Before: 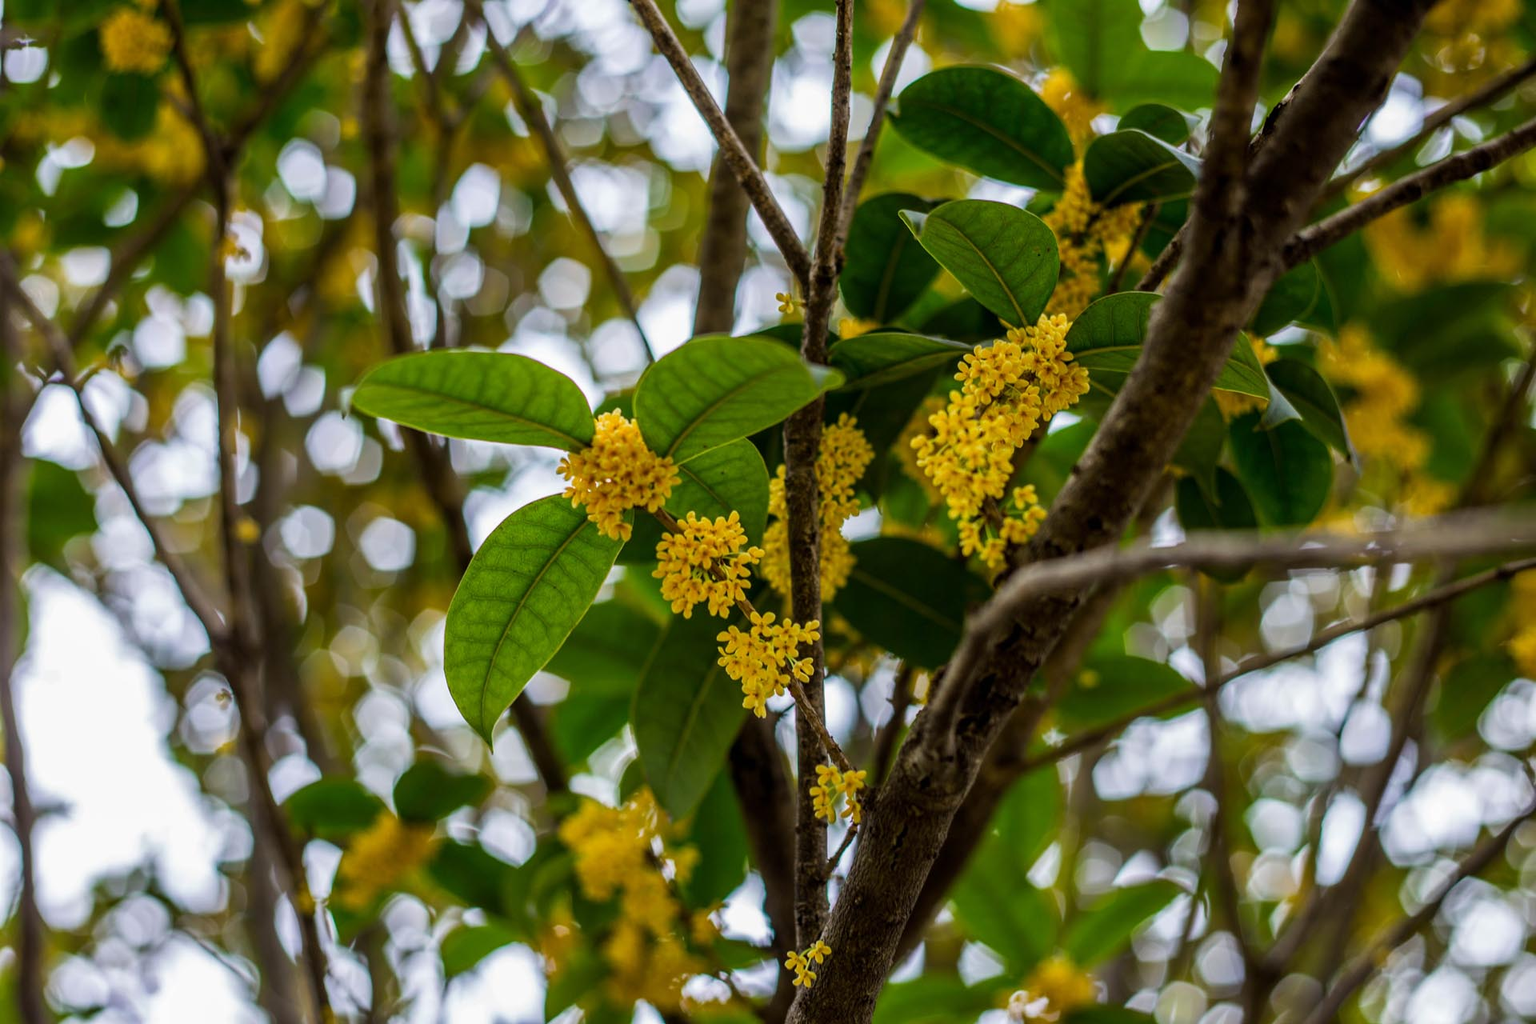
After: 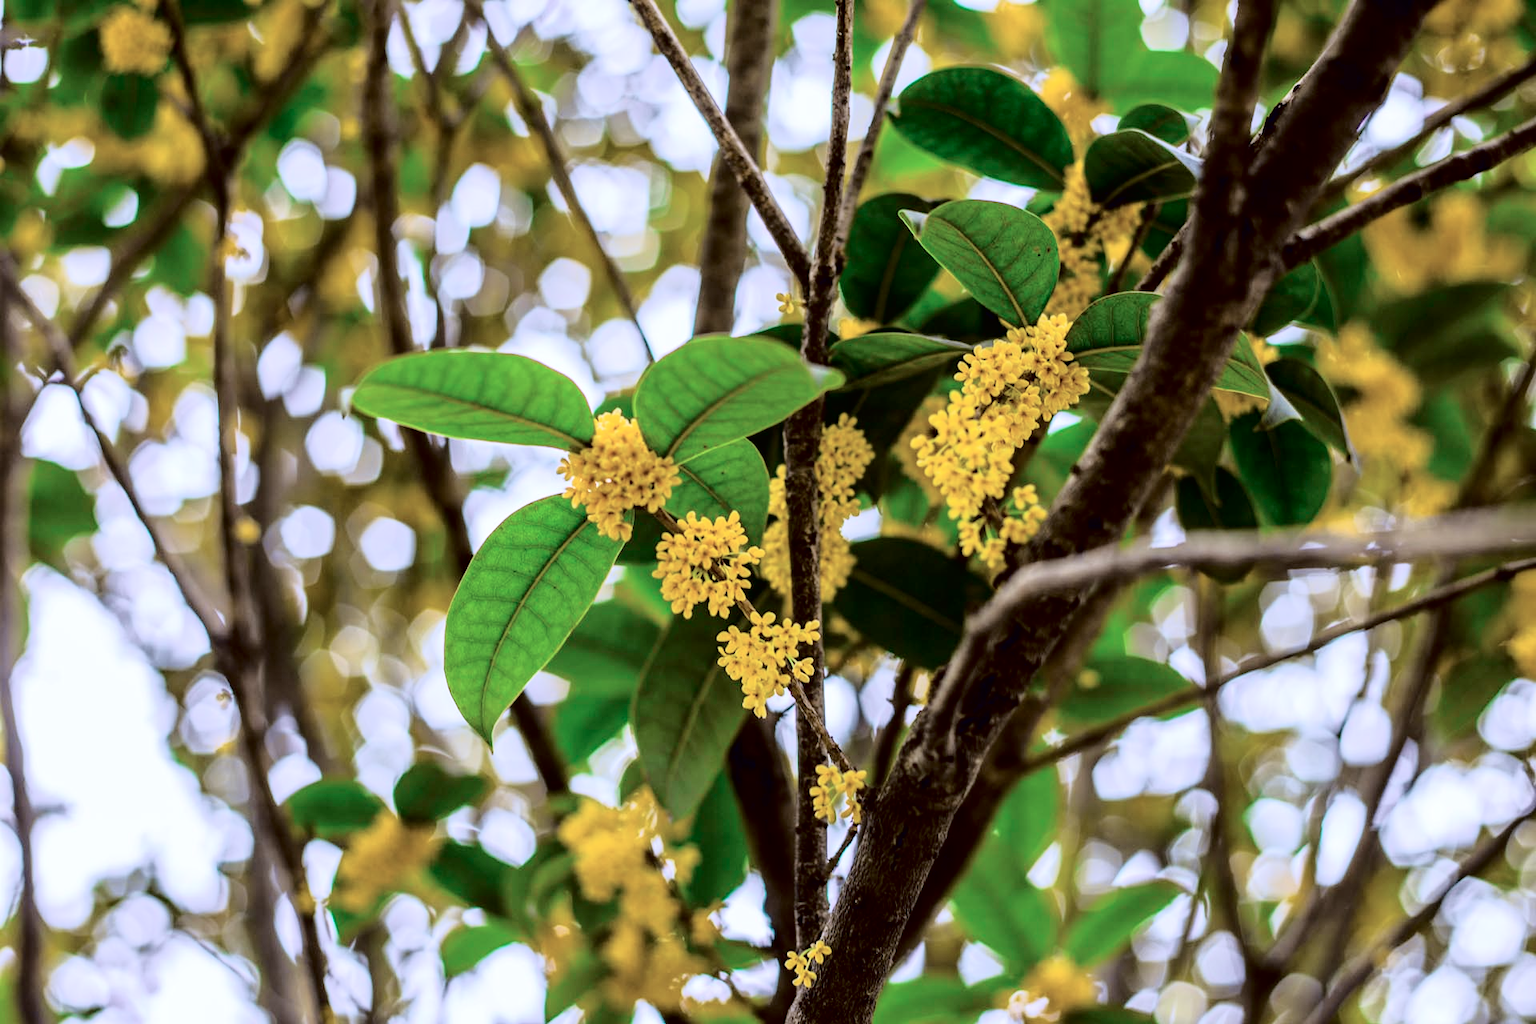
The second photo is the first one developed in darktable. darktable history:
tone curve: curves: ch0 [(0.003, 0.003) (0.104, 0.026) (0.236, 0.181) (0.401, 0.443) (0.495, 0.55) (0.625, 0.67) (0.819, 0.841) (0.96, 0.899)]; ch1 [(0, 0) (0.161, 0.092) (0.37, 0.302) (0.424, 0.402) (0.45, 0.466) (0.495, 0.51) (0.573, 0.571) (0.638, 0.641) (0.751, 0.741) (1, 1)]; ch2 [(0, 0) (0.352, 0.403) (0.466, 0.443) (0.524, 0.526) (0.56, 0.556) (1, 1)], color space Lab, independent channels, preserve colors none
exposure: exposure 0.722 EV, compensate highlight preservation false
white balance: red 0.954, blue 1.079
contrast brightness saturation: saturation -0.17
